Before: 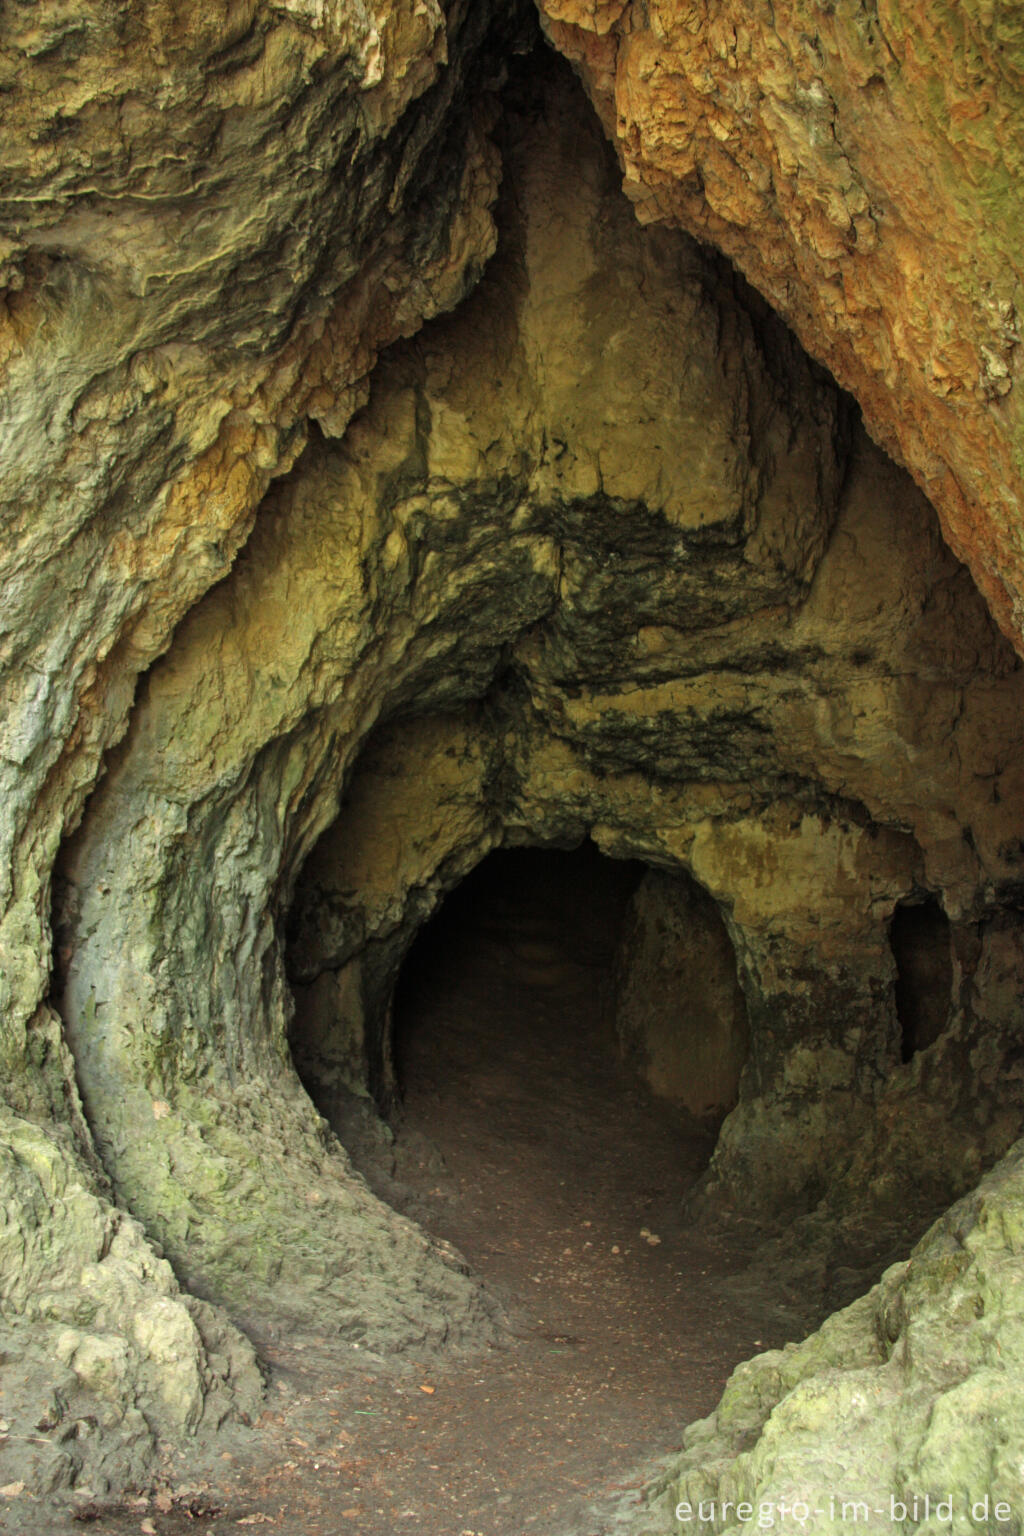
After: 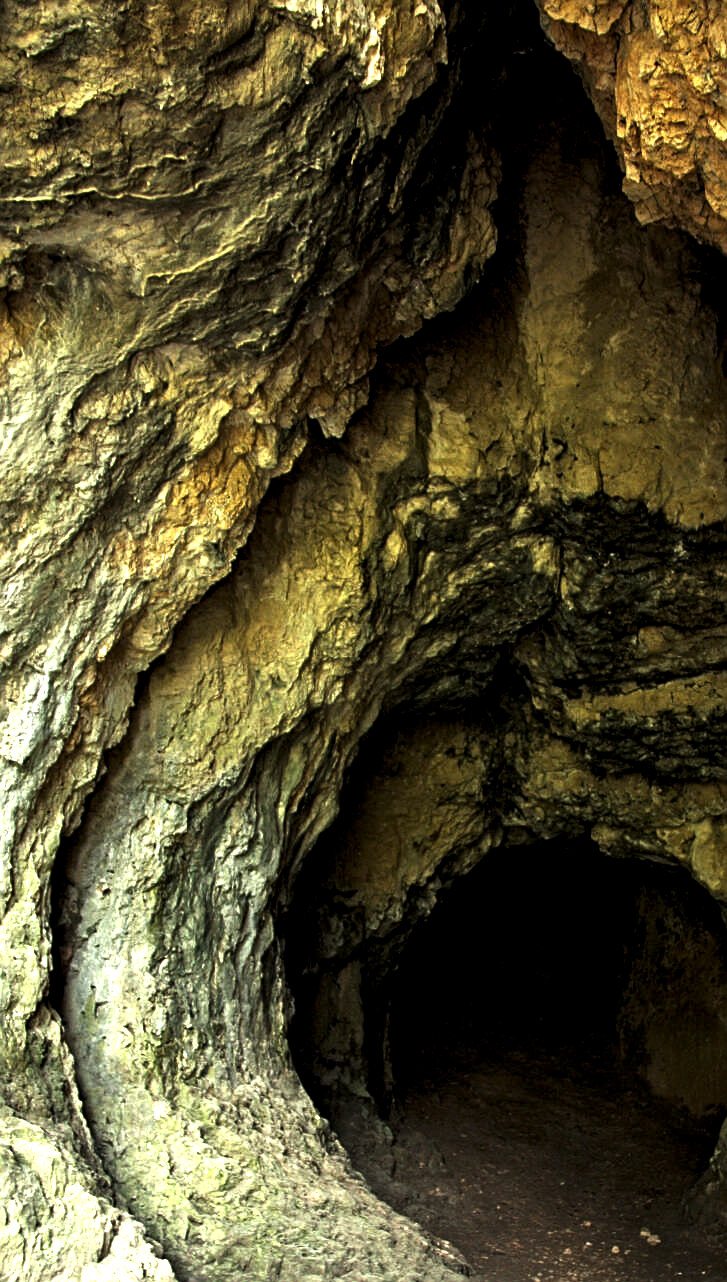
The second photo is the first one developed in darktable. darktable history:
exposure: black level correction 0.011, exposure 1.085 EV, compensate highlight preservation false
crop: right 28.928%, bottom 16.473%
levels: levels [0, 0.618, 1]
sharpen: on, module defaults
